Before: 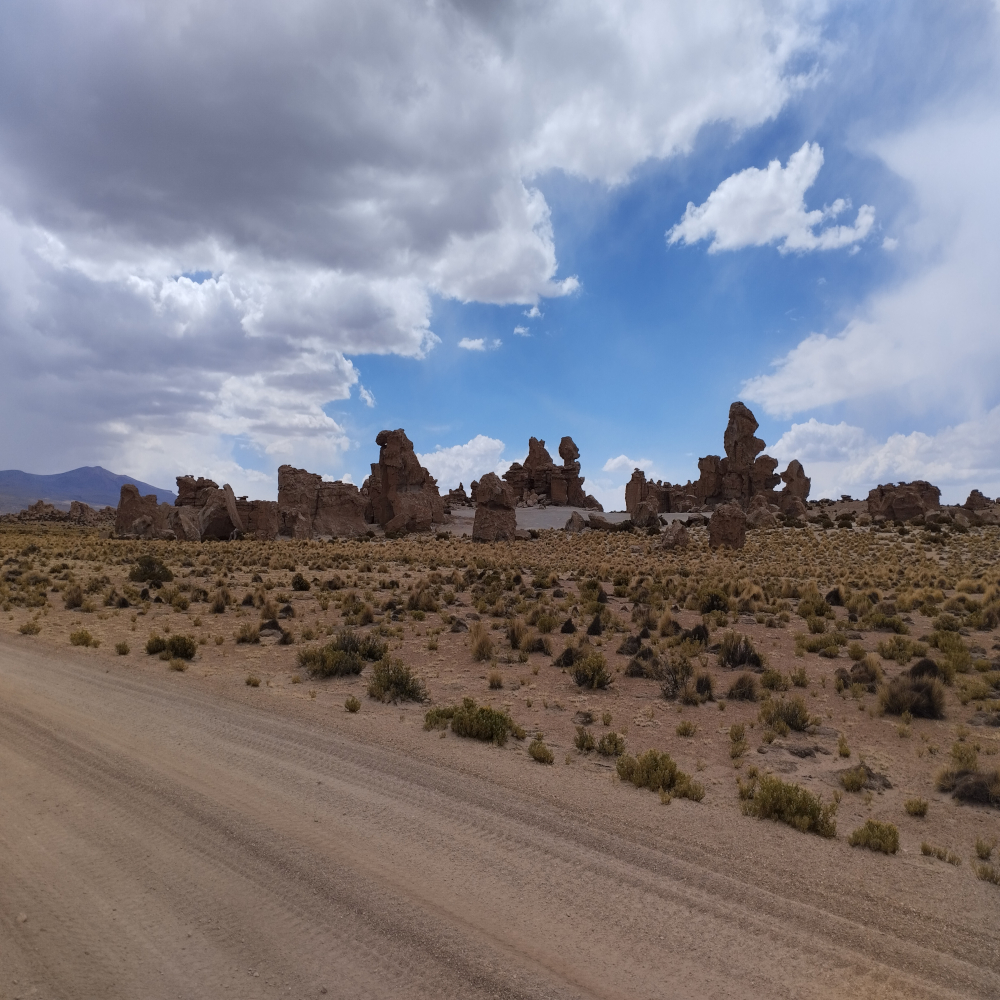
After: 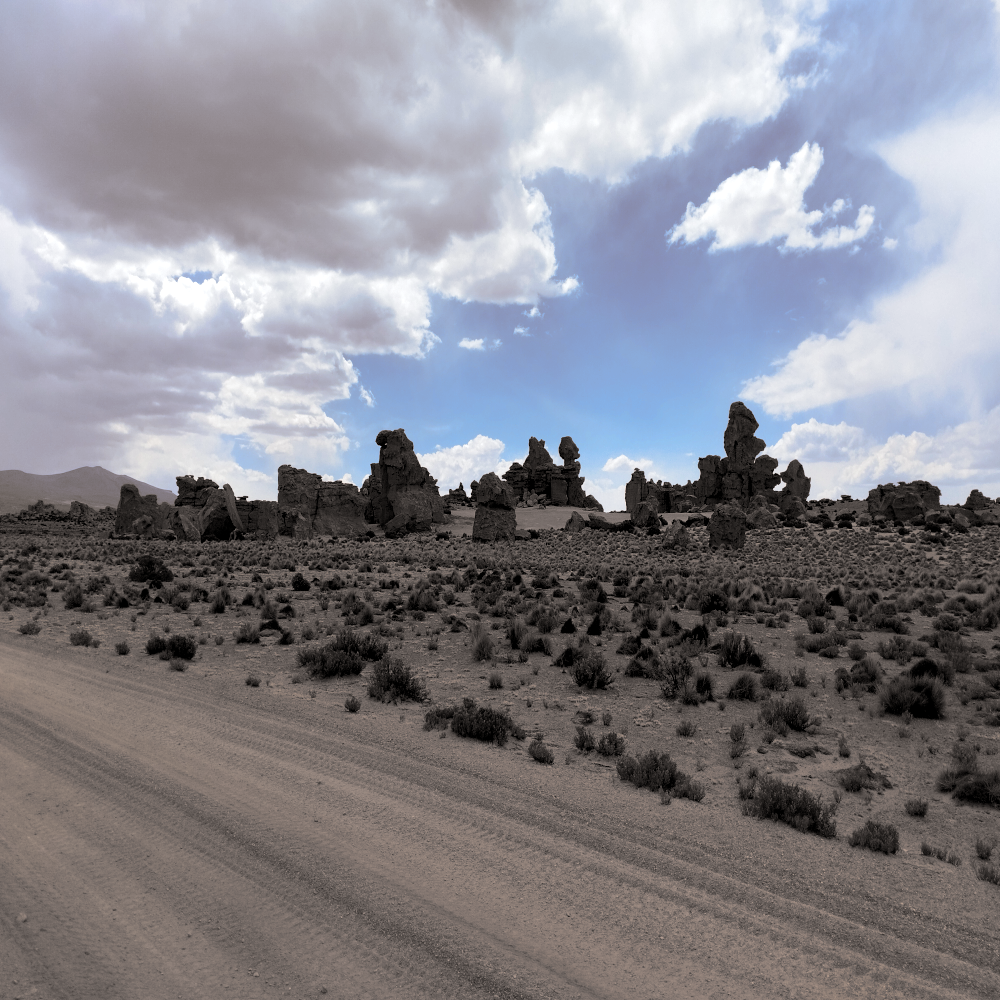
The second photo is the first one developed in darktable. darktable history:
color balance rgb: shadows lift › luminance -21.66%, shadows lift › chroma 6.57%, shadows lift › hue 270°, power › chroma 0.68%, power › hue 60°, highlights gain › luminance 6.08%, highlights gain › chroma 1.33%, highlights gain › hue 90°, global offset › luminance -0.87%, perceptual saturation grading › global saturation 26.86%, perceptual saturation grading › highlights -28.39%, perceptual saturation grading › mid-tones 15.22%, perceptual saturation grading › shadows 33.98%, perceptual brilliance grading › highlights 10%, perceptual brilliance grading › mid-tones 5%
split-toning: shadows › hue 26°, shadows › saturation 0.09, highlights › hue 40°, highlights › saturation 0.18, balance -63, compress 0%
rgb curve: mode RGB, independent channels
